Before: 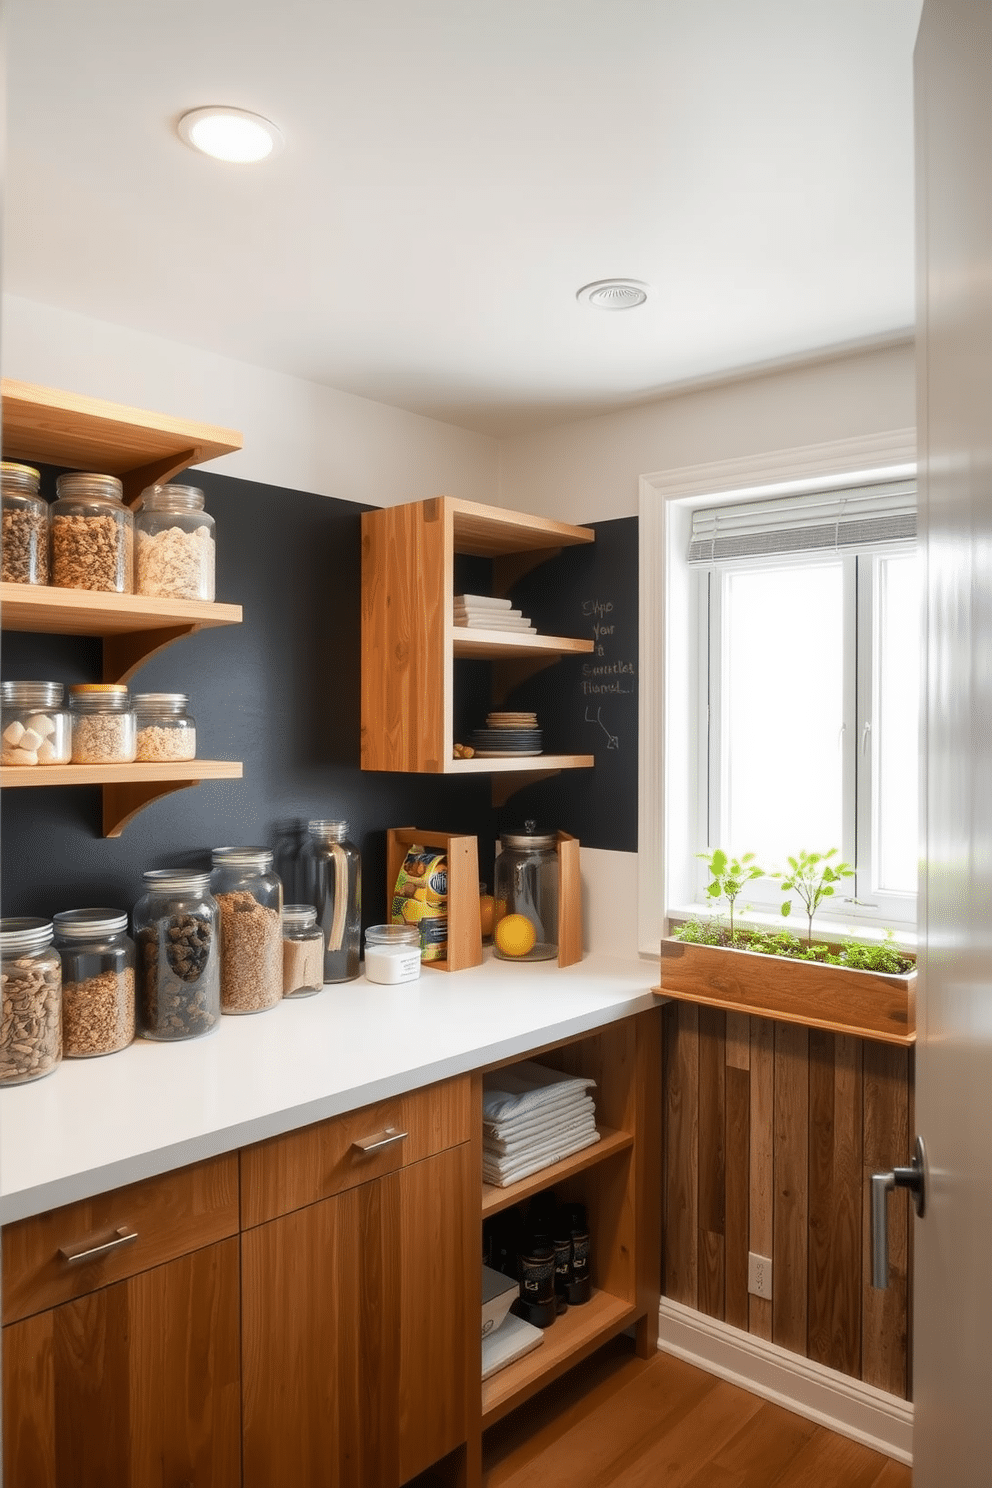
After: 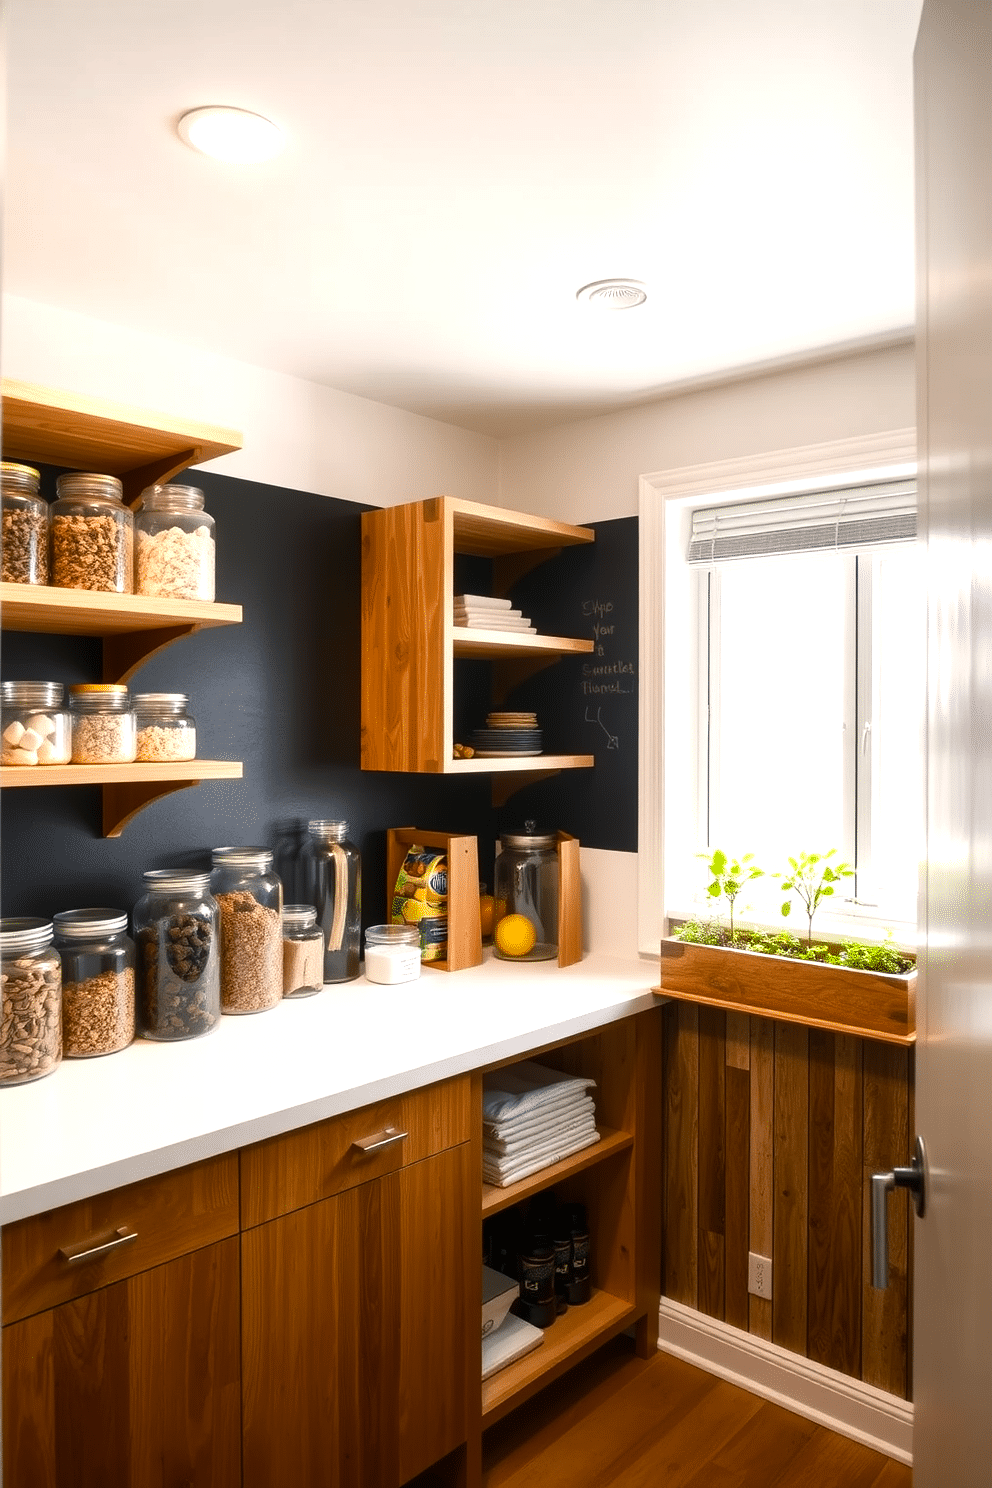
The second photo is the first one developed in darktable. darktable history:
color balance rgb: shadows lift › hue 87.62°, highlights gain › chroma 1.359%, highlights gain › hue 51.82°, perceptual saturation grading › global saturation 20.461%, perceptual saturation grading › highlights -19.859%, perceptual saturation grading › shadows 29.977%, perceptual brilliance grading › global brilliance 15.371%, perceptual brilliance grading › shadows -34.834%
